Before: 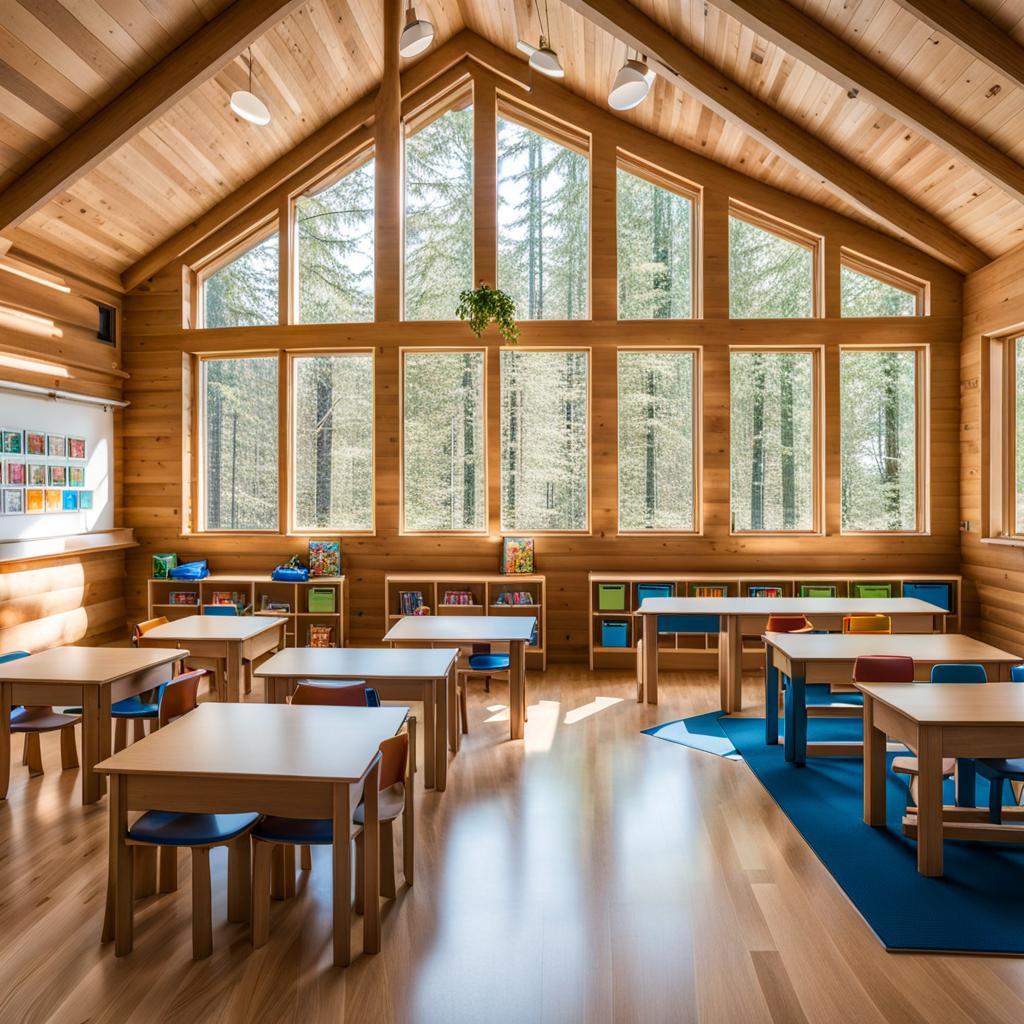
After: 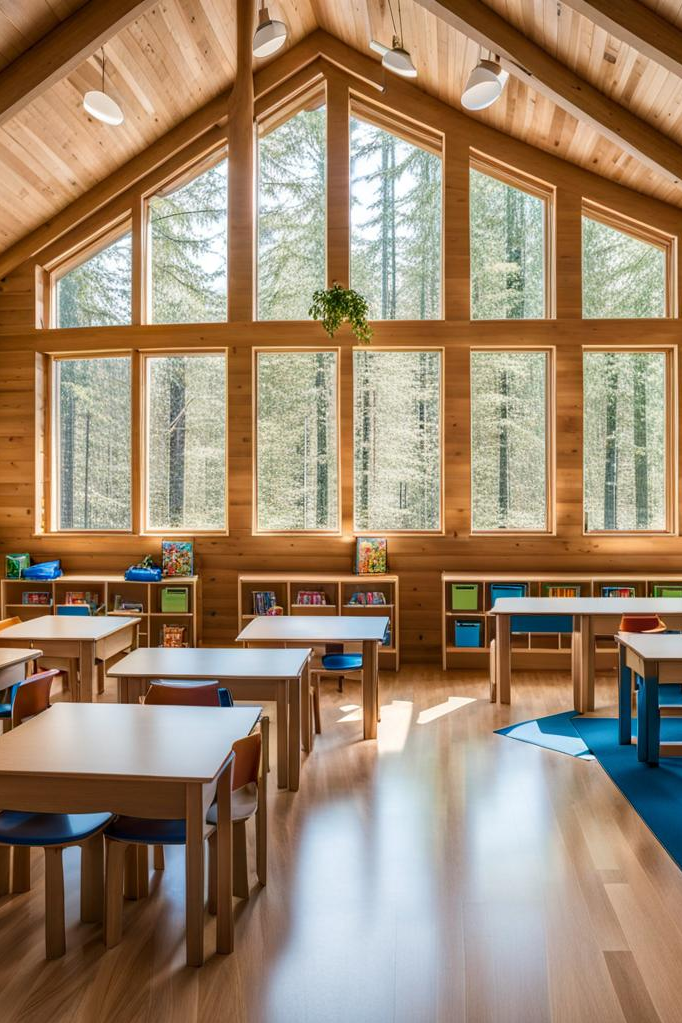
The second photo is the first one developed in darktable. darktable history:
crop and rotate: left 14.361%, right 18.974%
